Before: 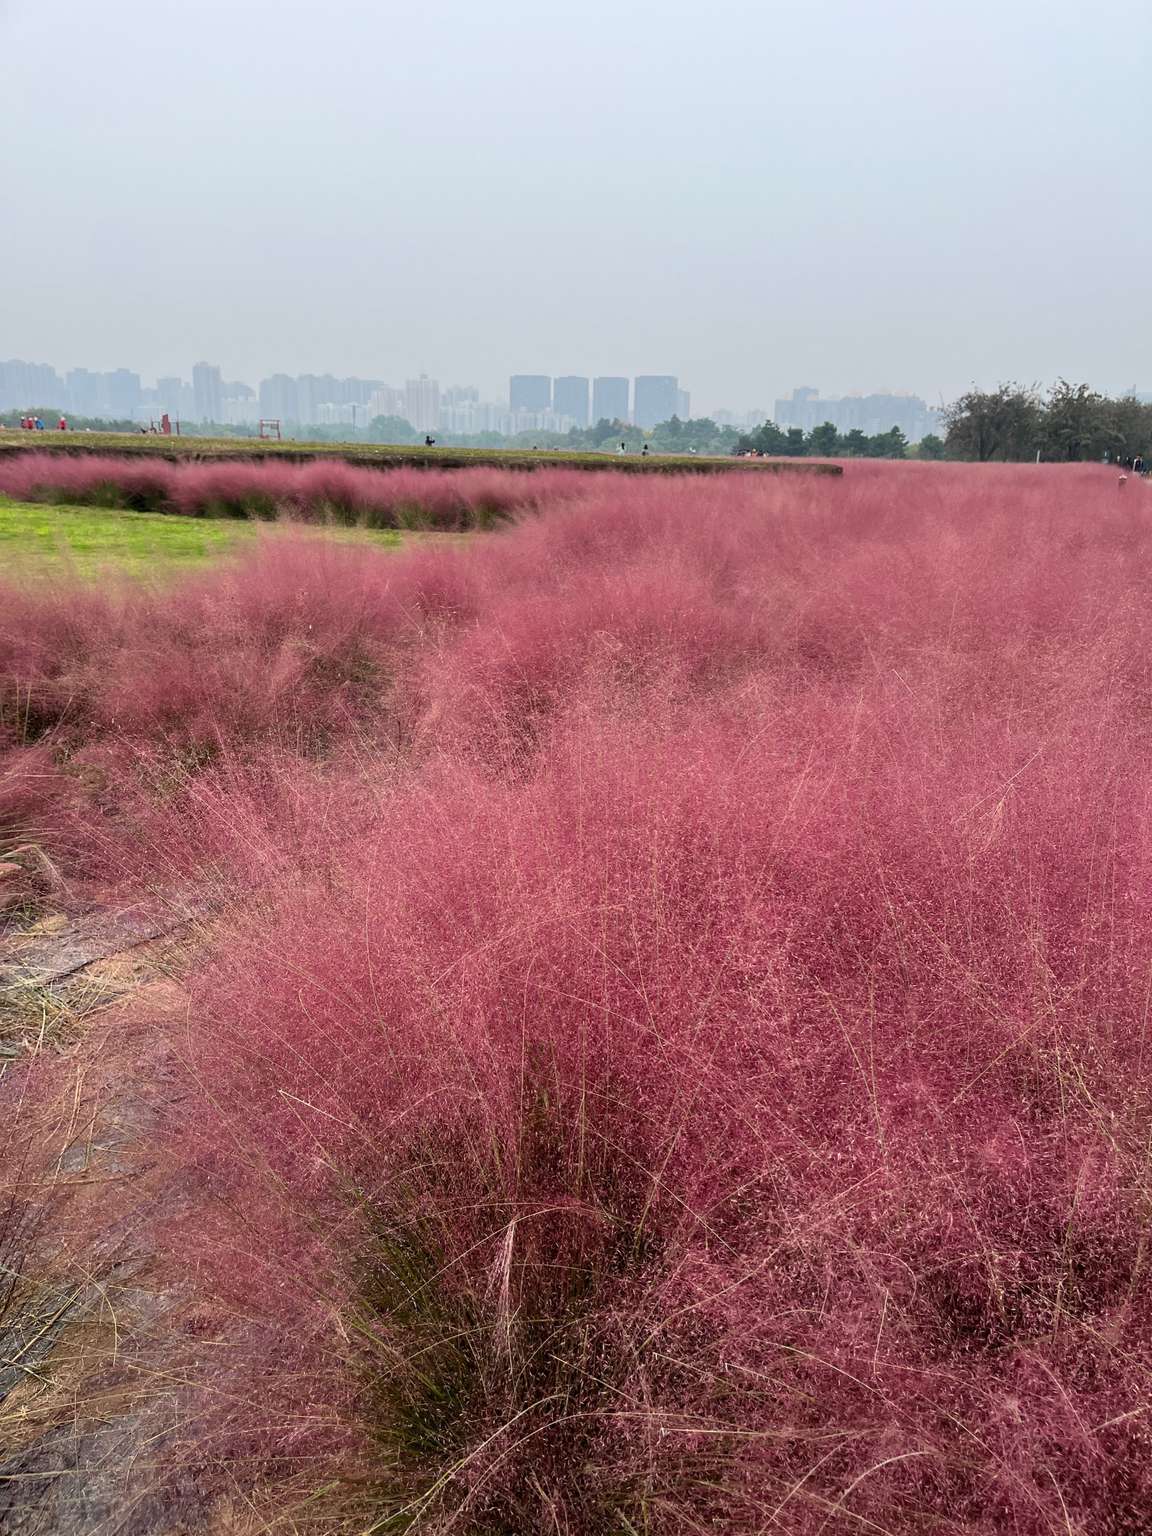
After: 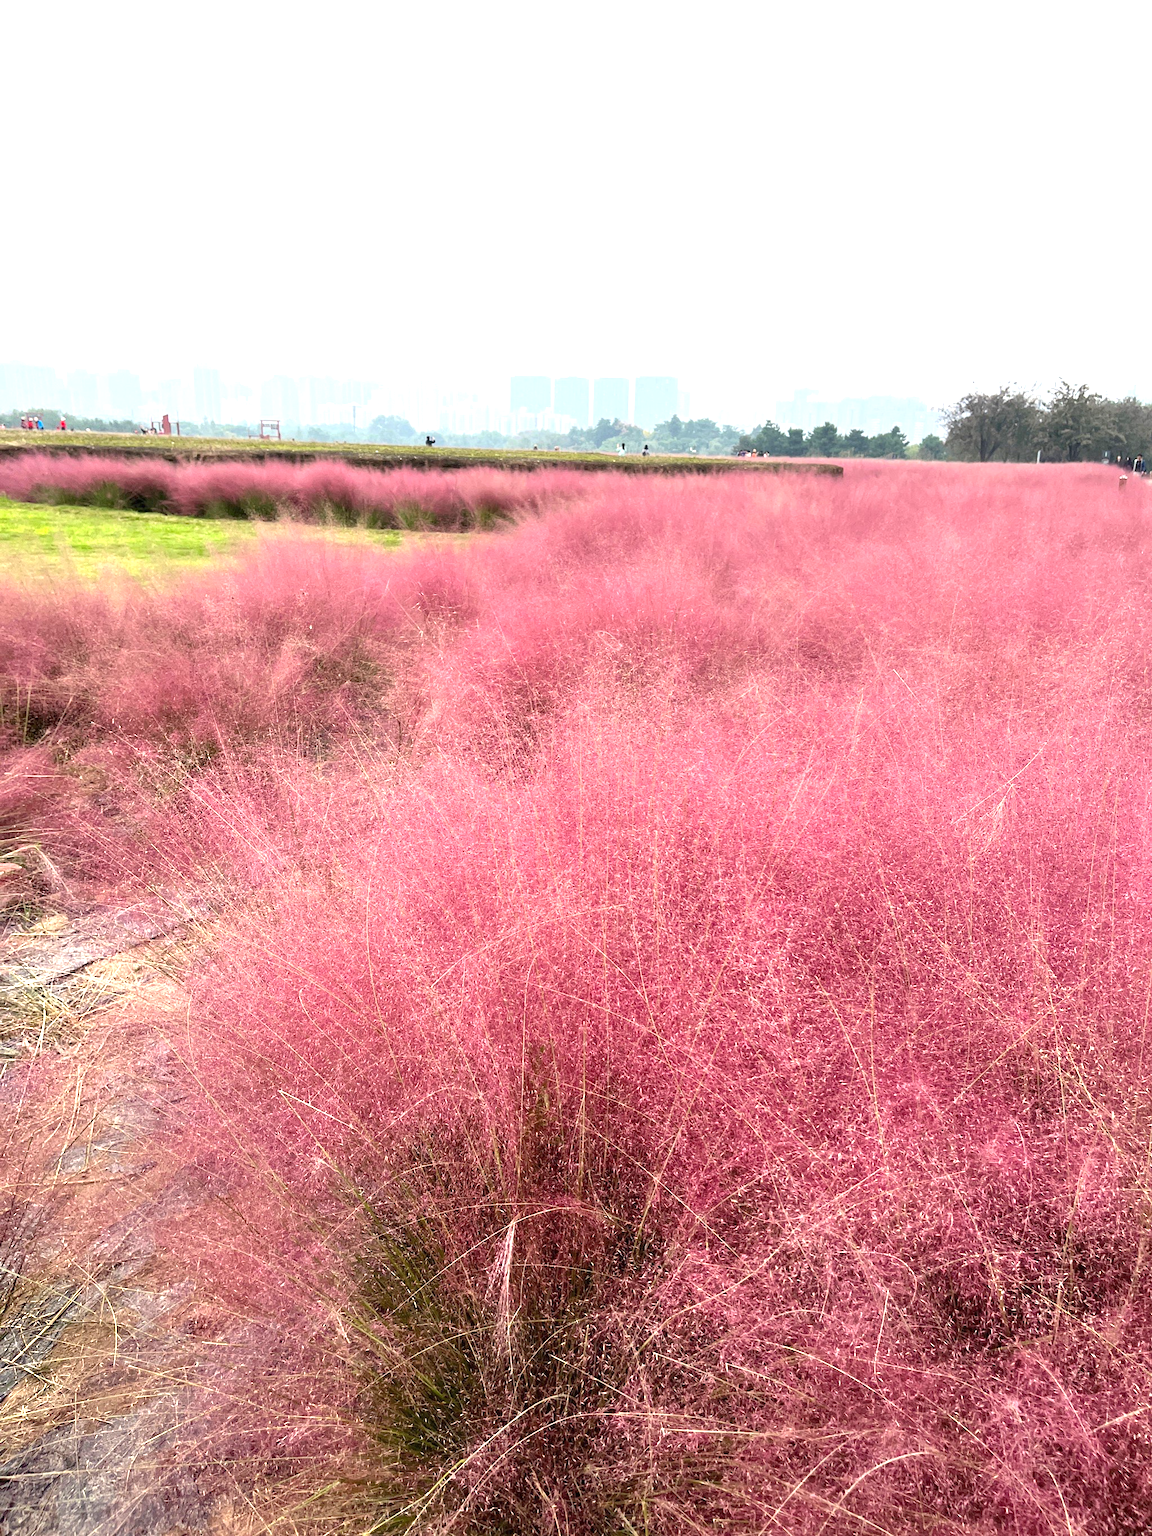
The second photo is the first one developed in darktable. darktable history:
exposure: exposure 1.159 EV, compensate highlight preservation false
